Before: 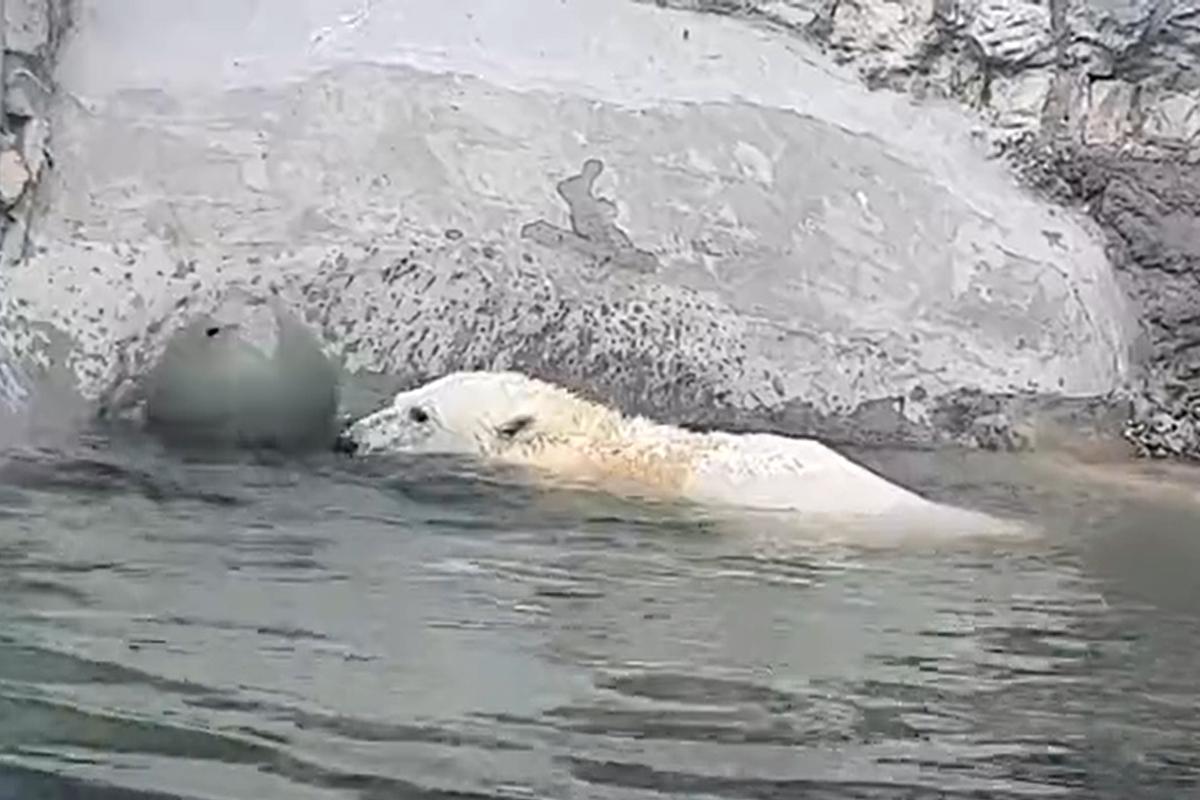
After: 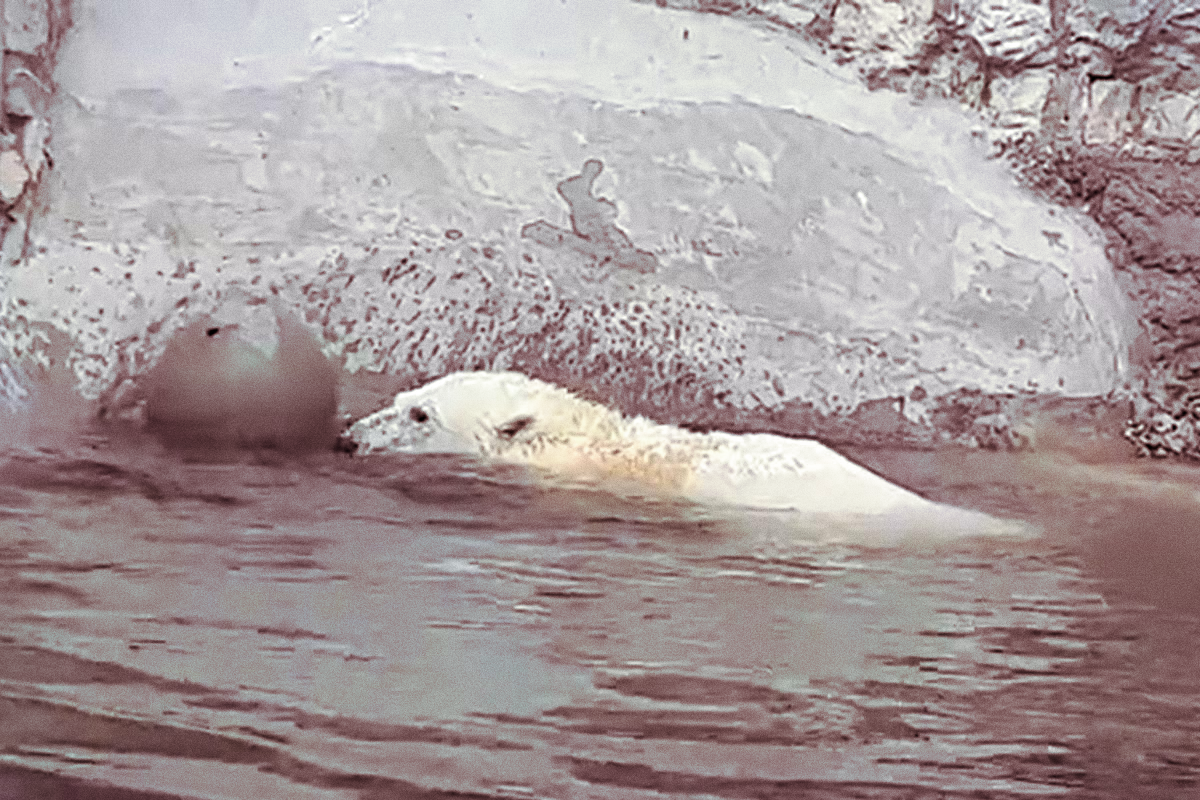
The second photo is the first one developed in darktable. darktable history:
split-toning: on, module defaults
grain: coarseness 0.09 ISO
